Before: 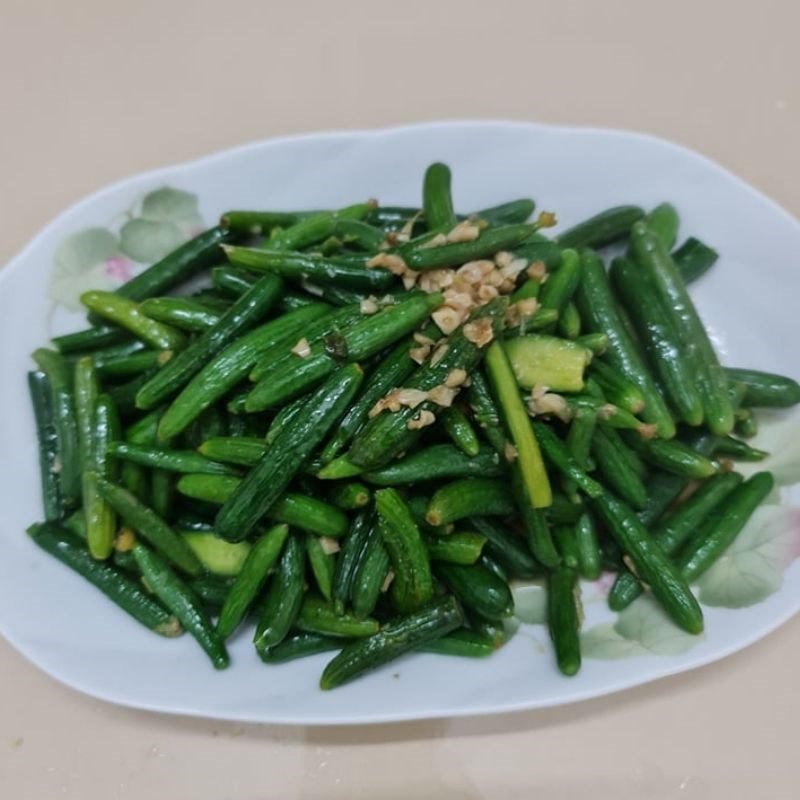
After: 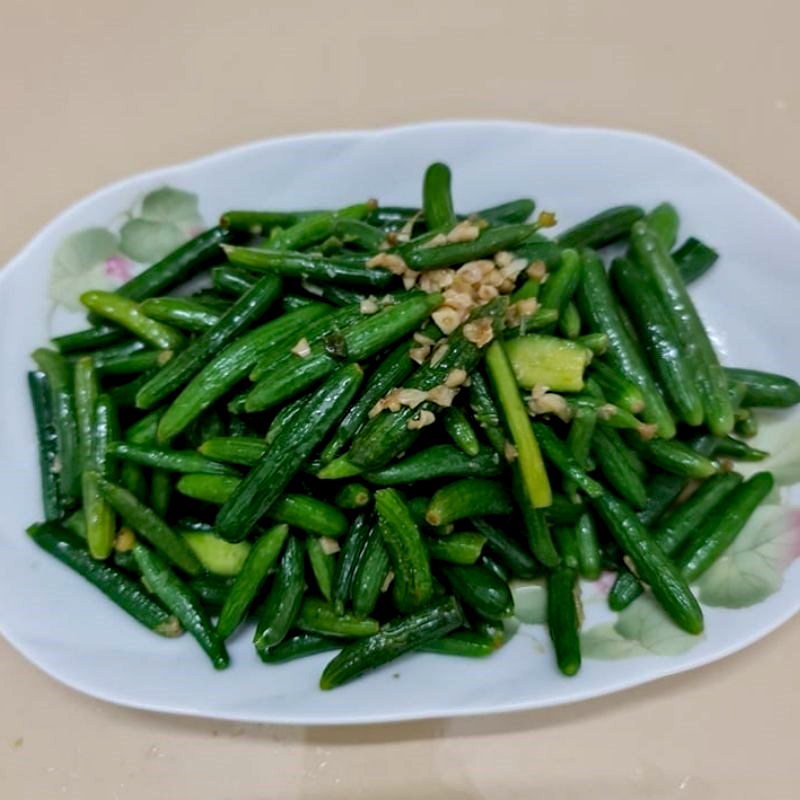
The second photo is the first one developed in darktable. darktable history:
haze removal: strength 0.285, distance 0.257, compatibility mode true, adaptive false
exposure: black level correction 0.008, exposure 0.087 EV, compensate highlight preservation false
